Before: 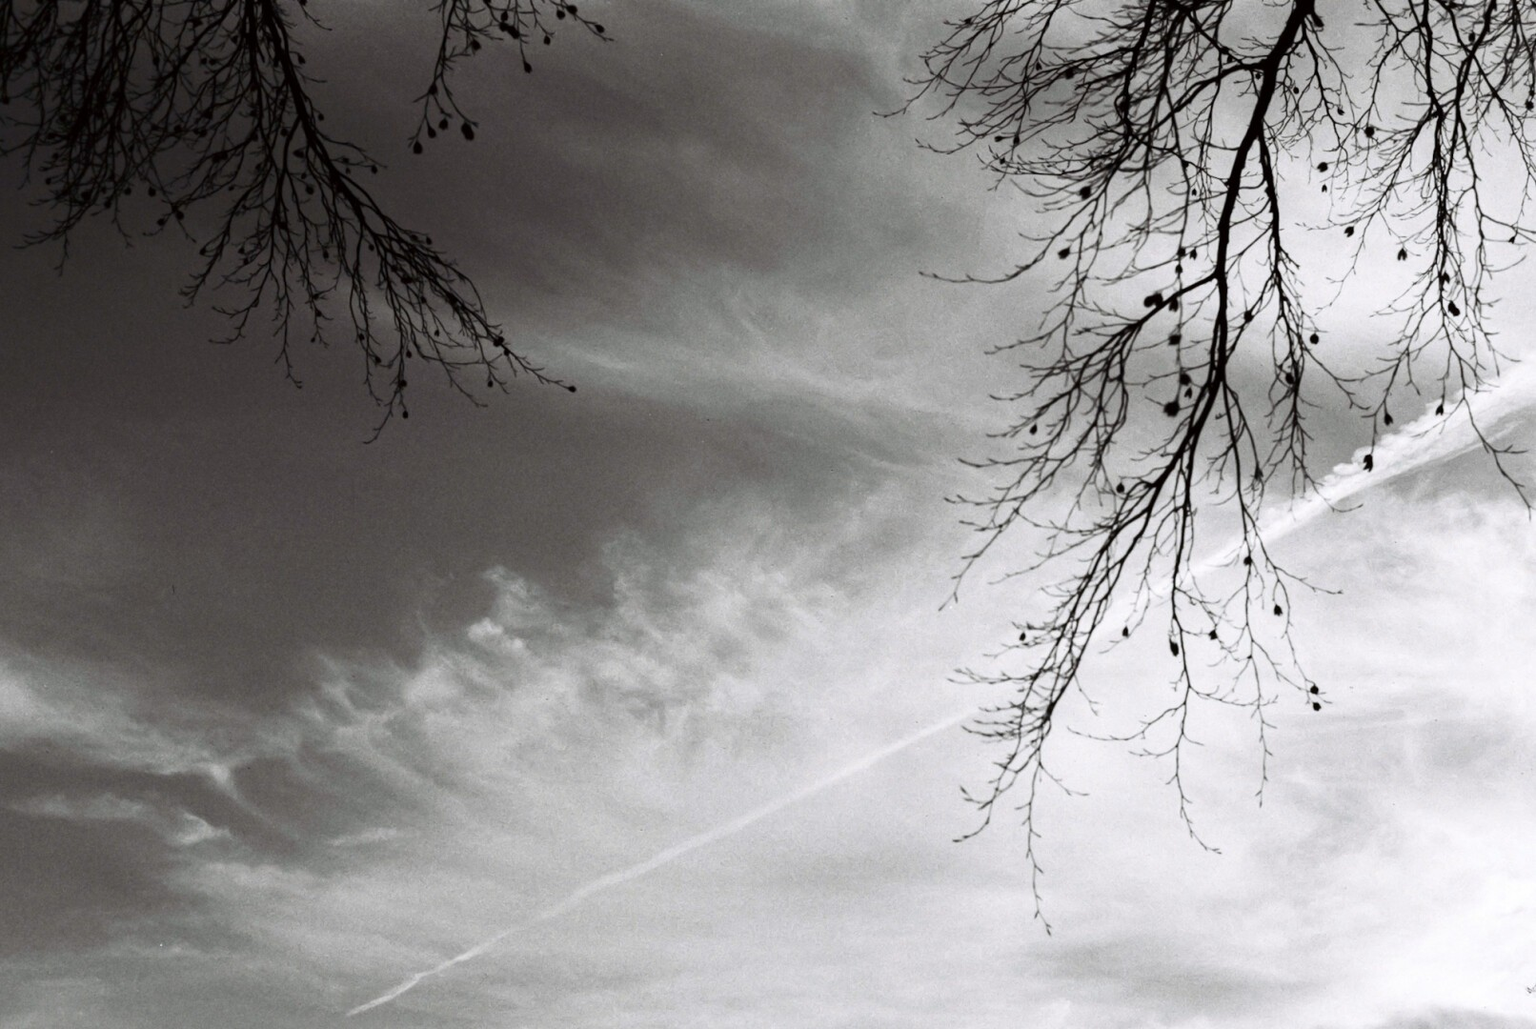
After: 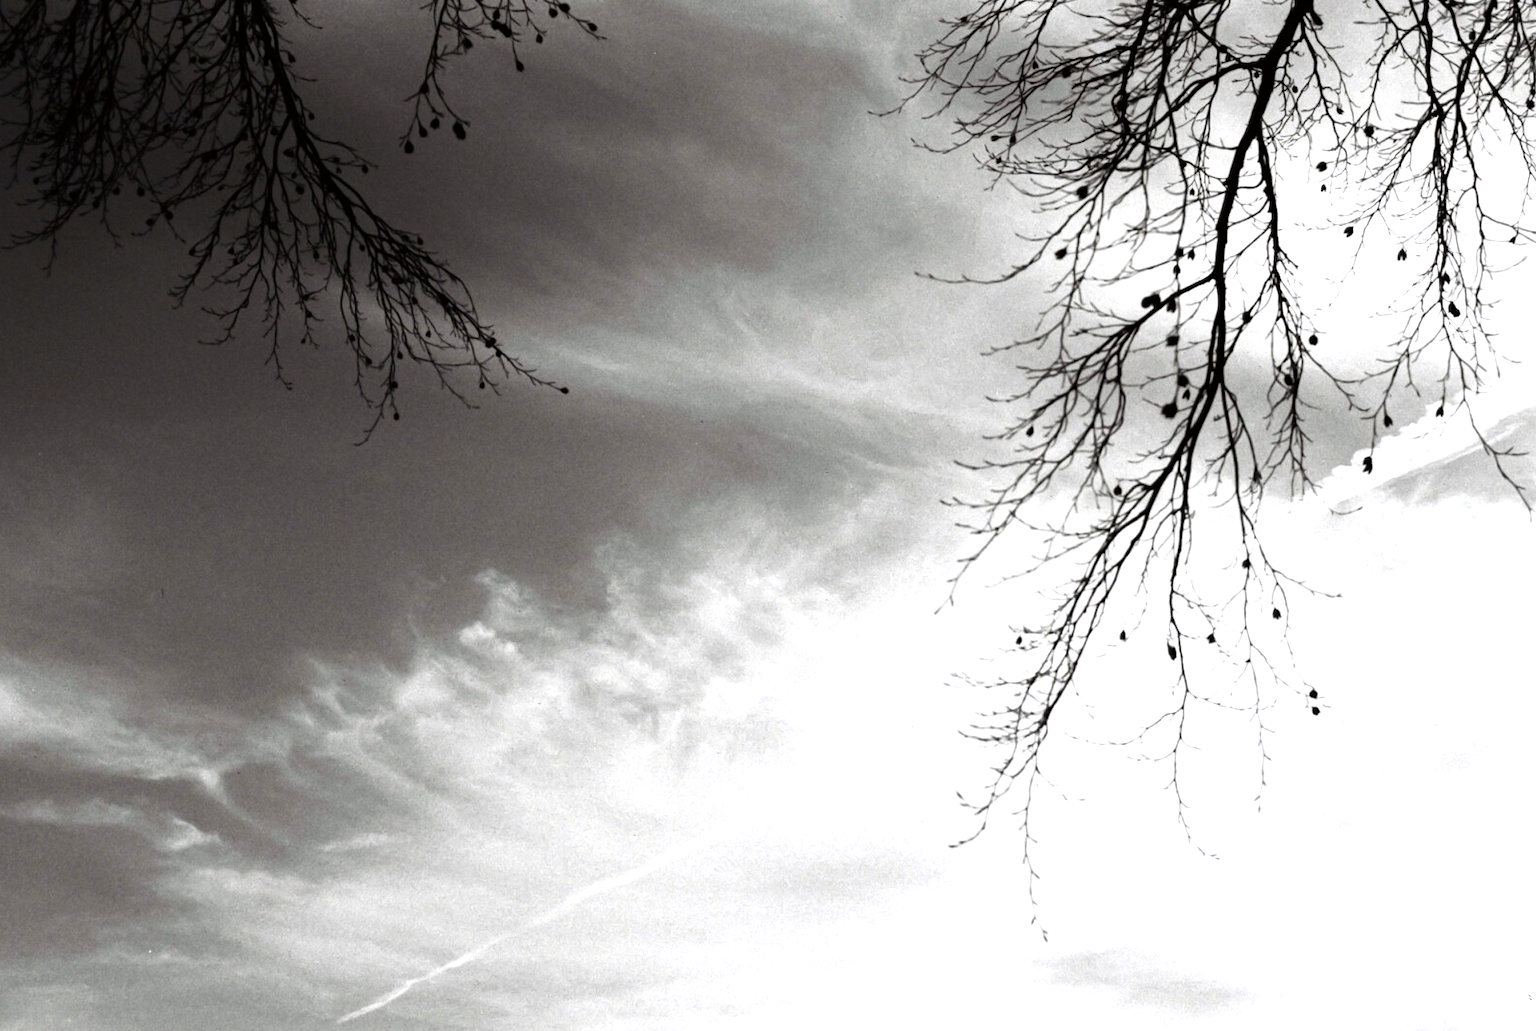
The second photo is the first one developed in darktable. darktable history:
color correction: highlights b* 0.024
crop and rotate: left 0.834%, top 0.199%, bottom 0.382%
tone equalizer: -8 EV -0.762 EV, -7 EV -0.712 EV, -6 EV -0.603 EV, -5 EV -0.392 EV, -3 EV 0.396 EV, -2 EV 0.6 EV, -1 EV 0.698 EV, +0 EV 0.751 EV
